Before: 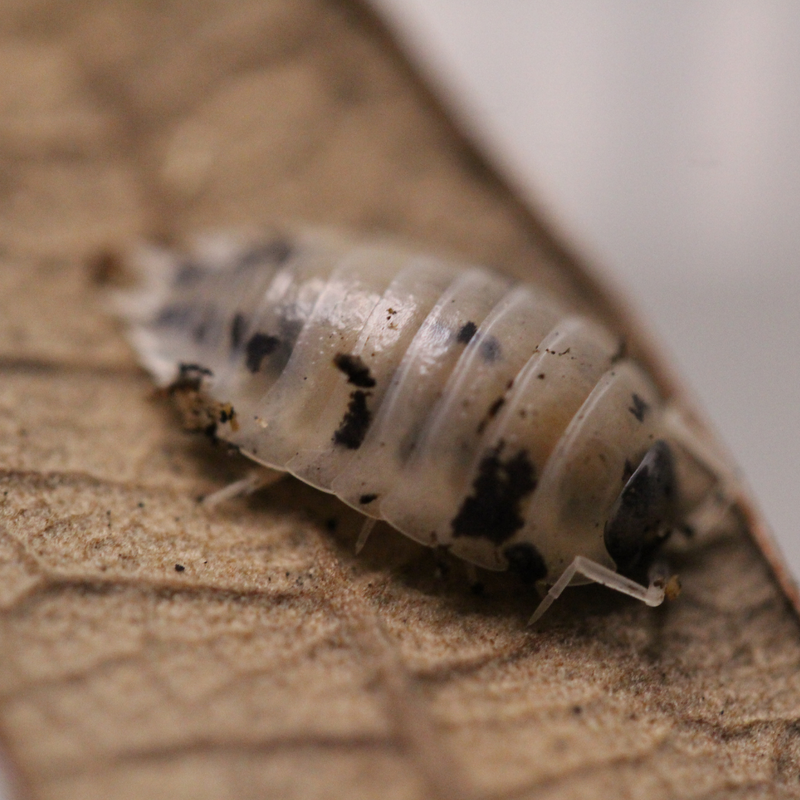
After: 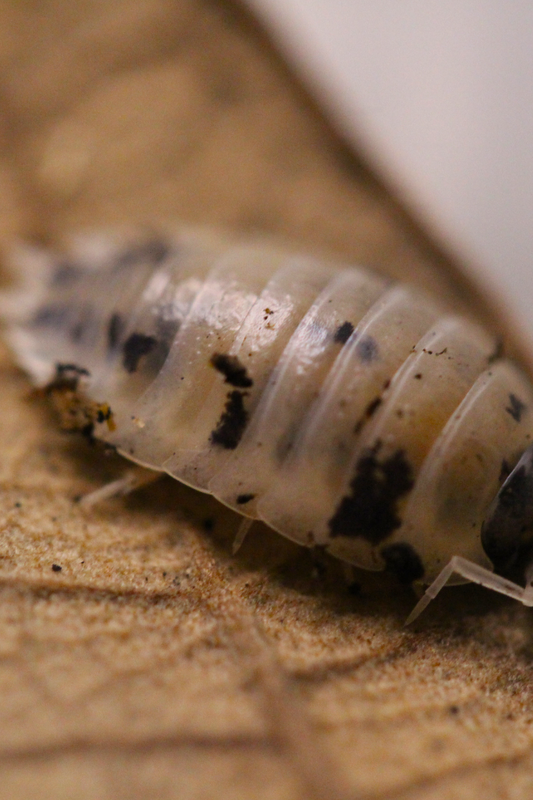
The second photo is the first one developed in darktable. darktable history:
crop: left 15.419%, right 17.914%
color balance rgb: perceptual saturation grading › global saturation 25%, global vibrance 20%
